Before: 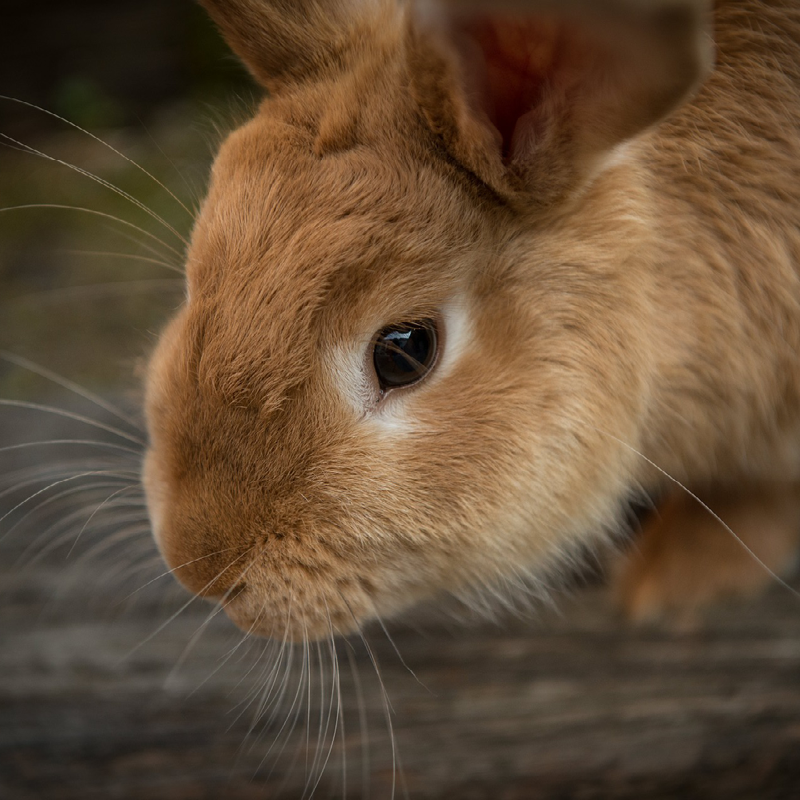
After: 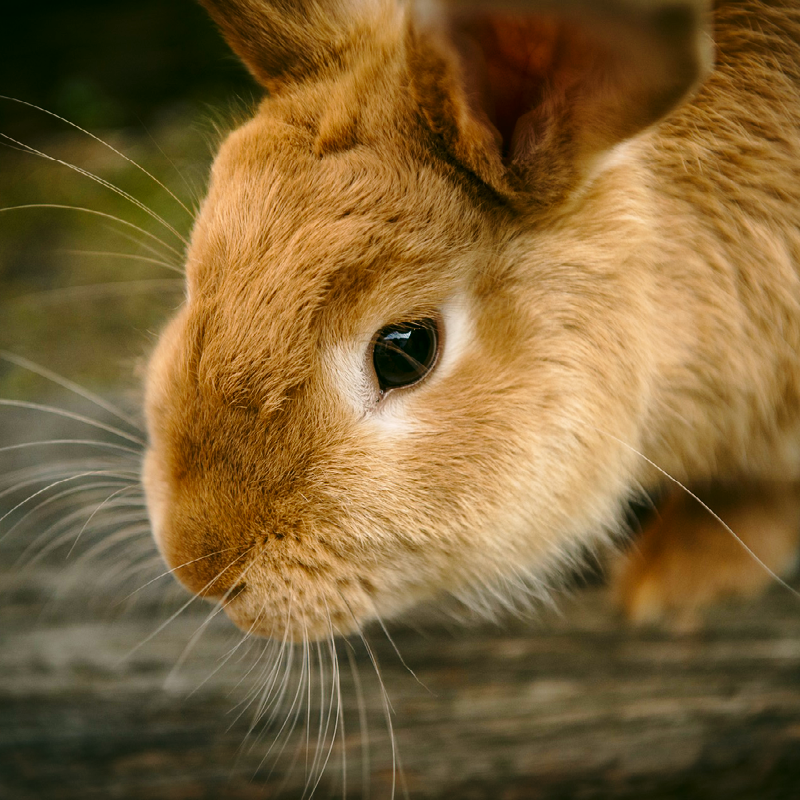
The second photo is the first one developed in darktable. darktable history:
base curve: curves: ch0 [(0, 0) (0.028, 0.03) (0.121, 0.232) (0.46, 0.748) (0.859, 0.968) (1, 1)], preserve colors none
color correction: highlights a* 4.02, highlights b* 4.98, shadows a* -7.55, shadows b* 4.98
